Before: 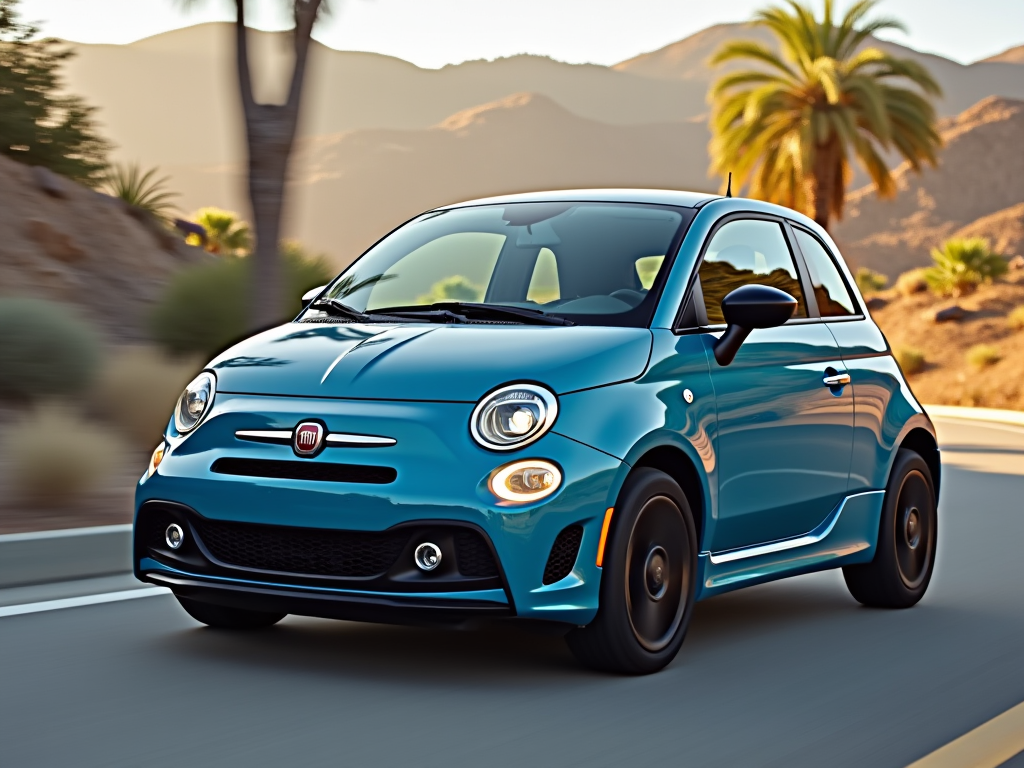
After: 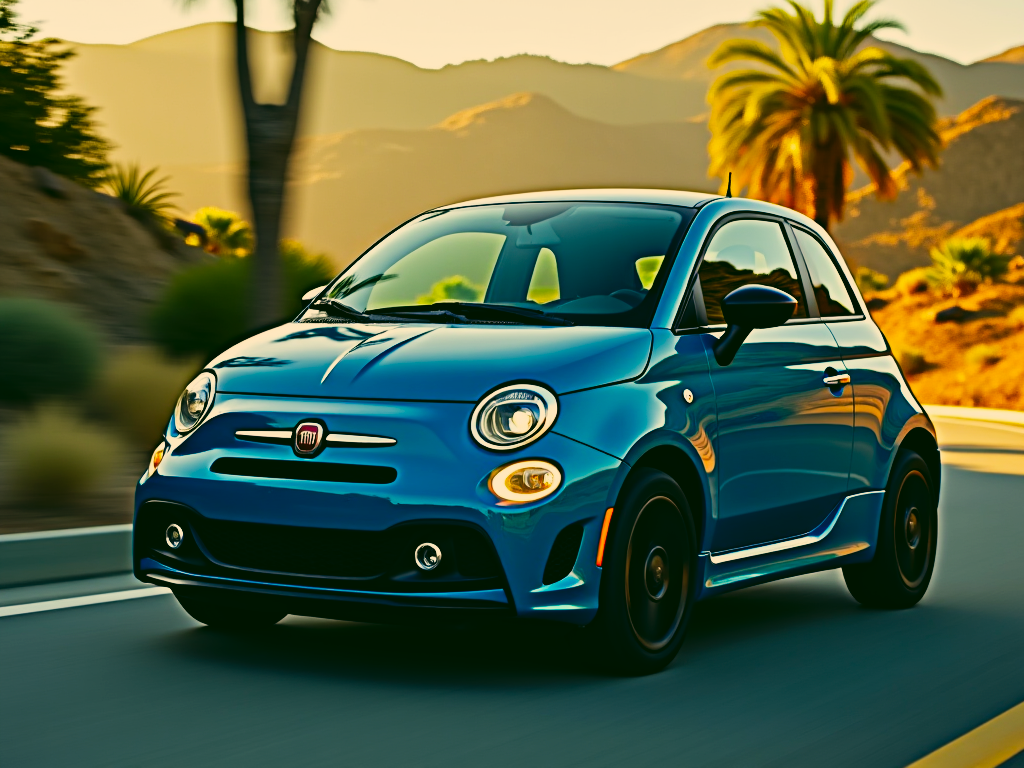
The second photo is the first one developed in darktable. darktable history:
color correction: highlights a* 5.3, highlights b* 24.26, shadows a* -15.58, shadows b* 4.02
exposure: black level correction -0.015, exposure -0.5 EV, compensate highlight preservation false
tone curve: curves: ch0 [(0, 0) (0.003, 0.002) (0.011, 0.006) (0.025, 0.014) (0.044, 0.02) (0.069, 0.027) (0.1, 0.036) (0.136, 0.05) (0.177, 0.081) (0.224, 0.118) (0.277, 0.183) (0.335, 0.262) (0.399, 0.351) (0.468, 0.456) (0.543, 0.571) (0.623, 0.692) (0.709, 0.795) (0.801, 0.88) (0.898, 0.948) (1, 1)], preserve colors none
contrast brightness saturation: brightness -0.02, saturation 0.35
